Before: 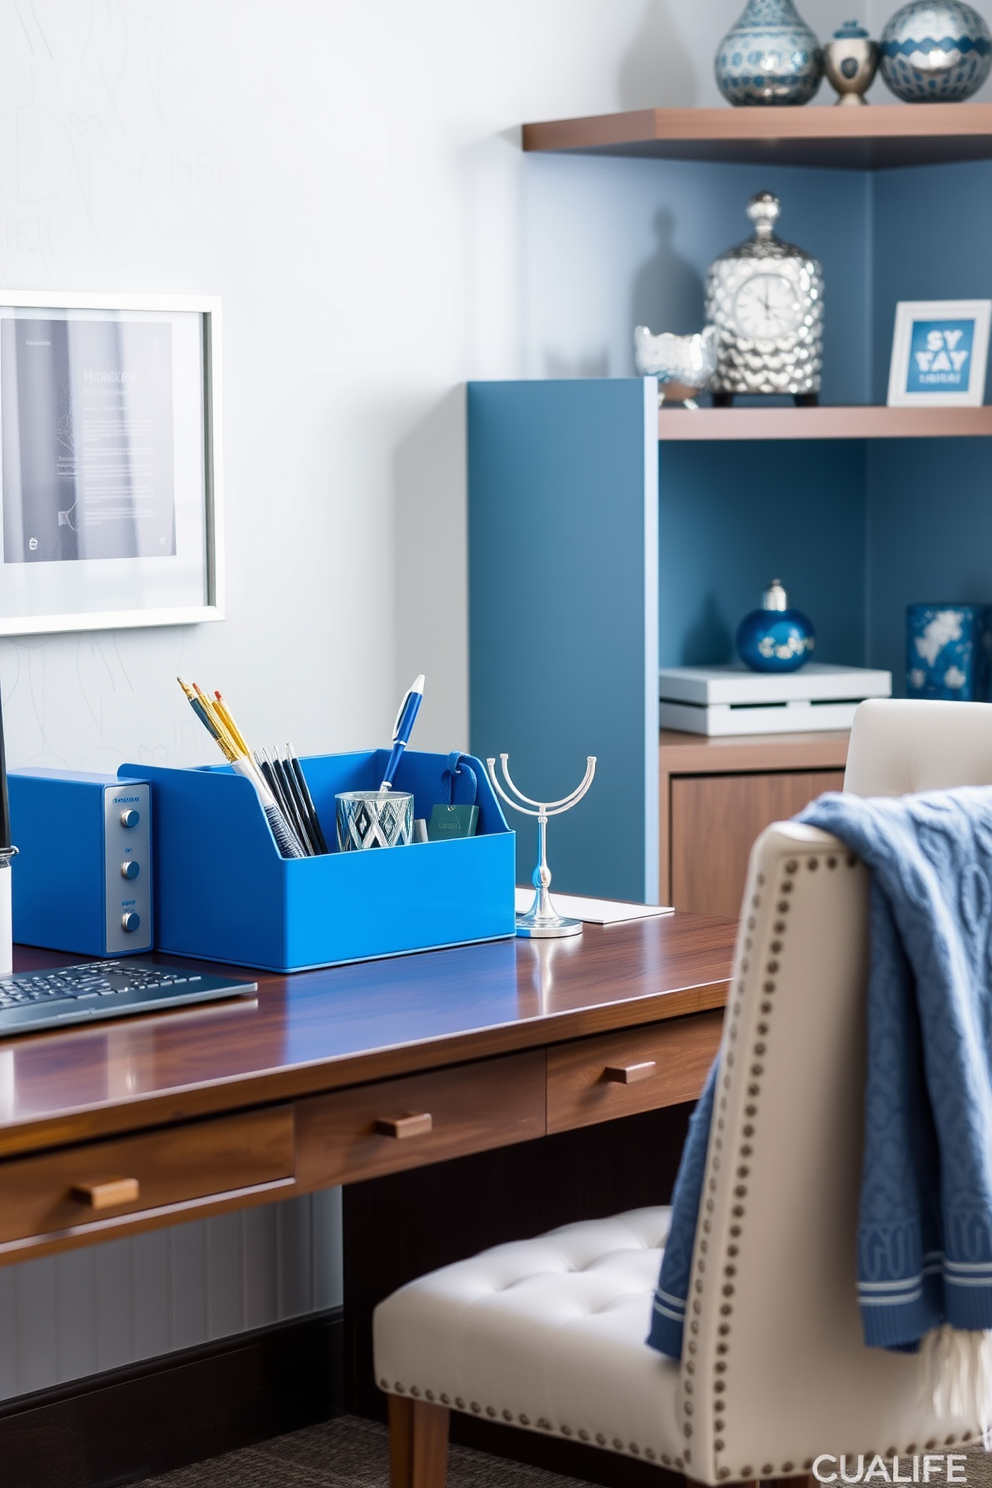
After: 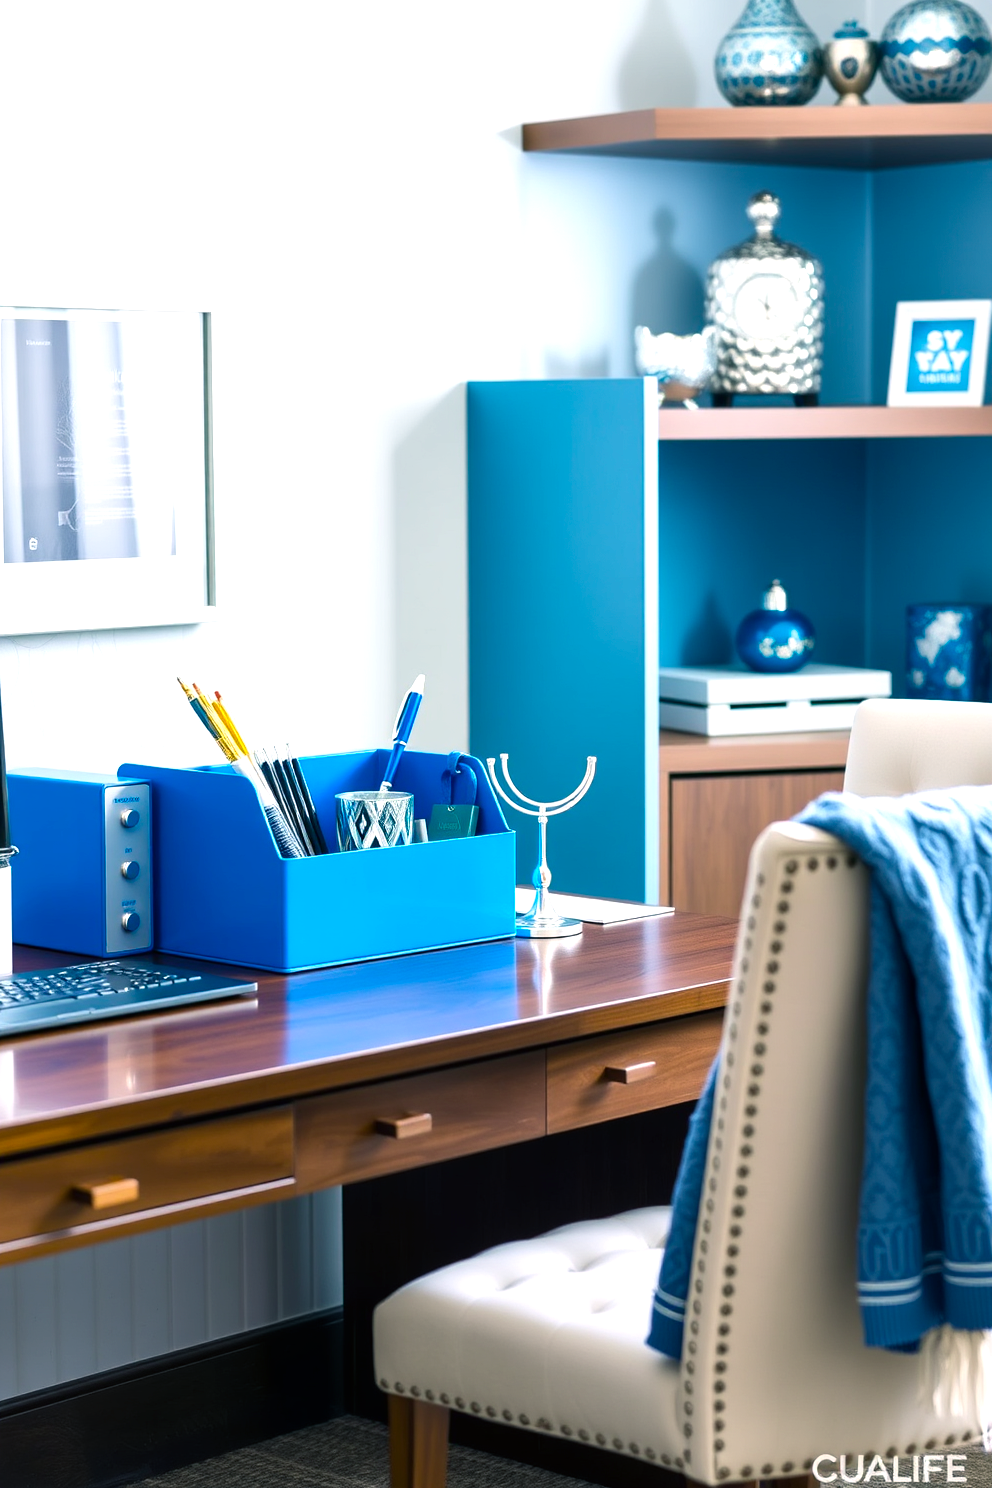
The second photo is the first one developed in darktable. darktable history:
exposure: black level correction 0, exposure 0.498 EV, compensate exposure bias true, compensate highlight preservation false
color balance rgb: power › luminance -7.895%, power › chroma 2.263%, power › hue 218.57°, highlights gain › luminance 7.551%, highlights gain › chroma 1.877%, highlights gain › hue 90.41°, perceptual saturation grading › global saturation -0.11%, global vibrance 50.656%
